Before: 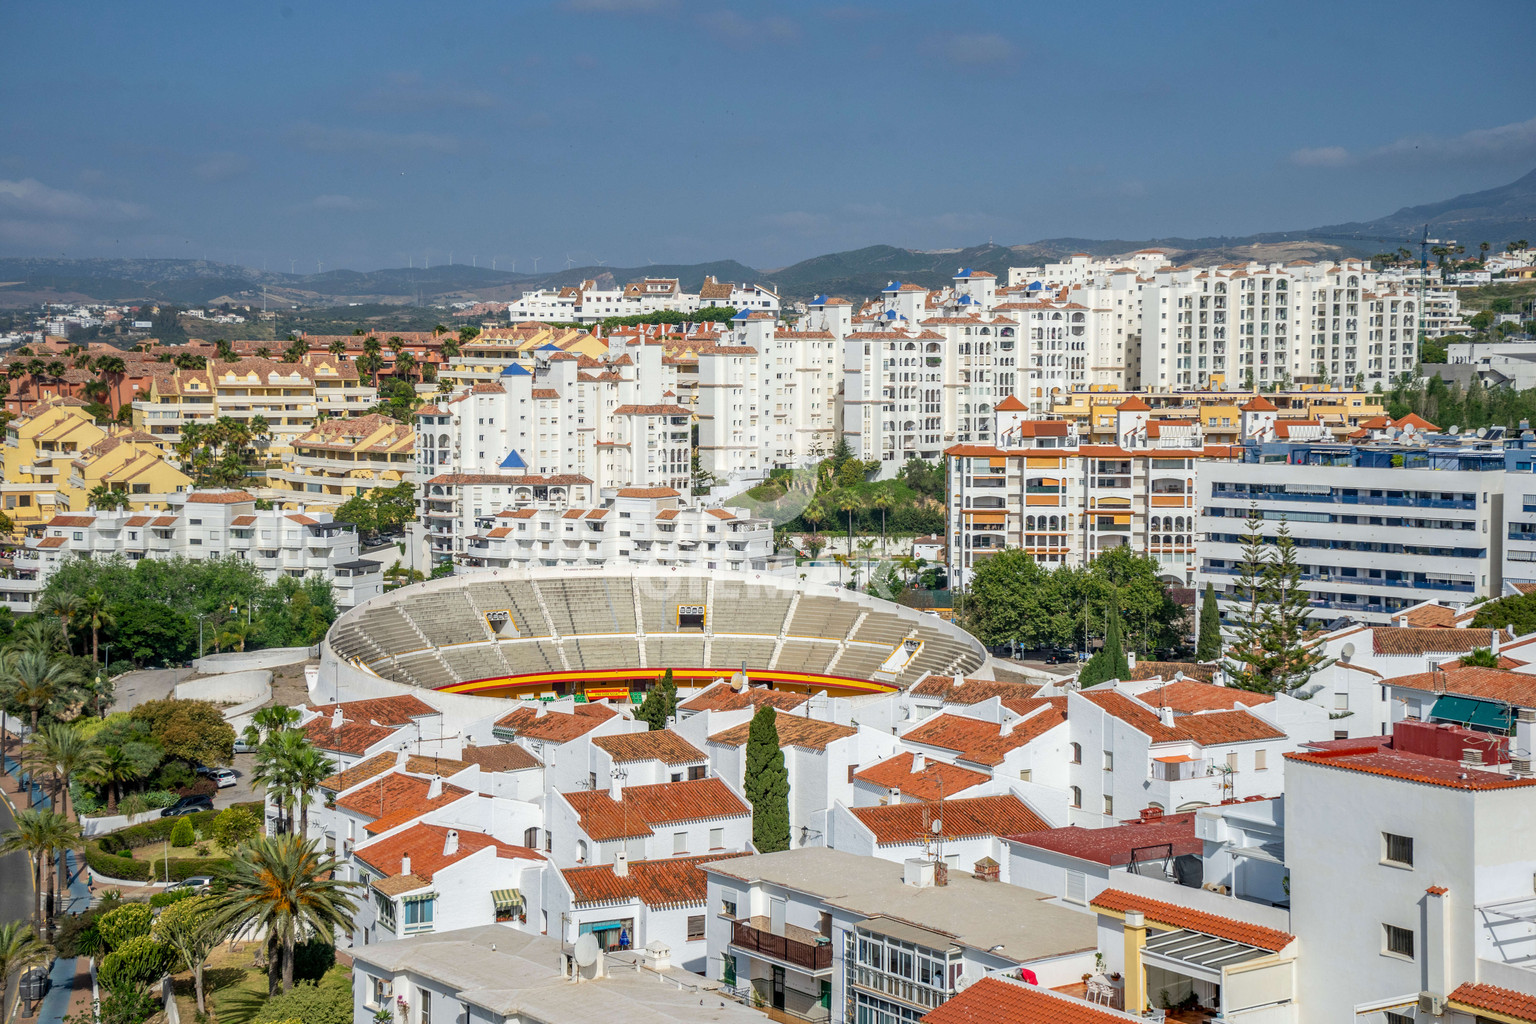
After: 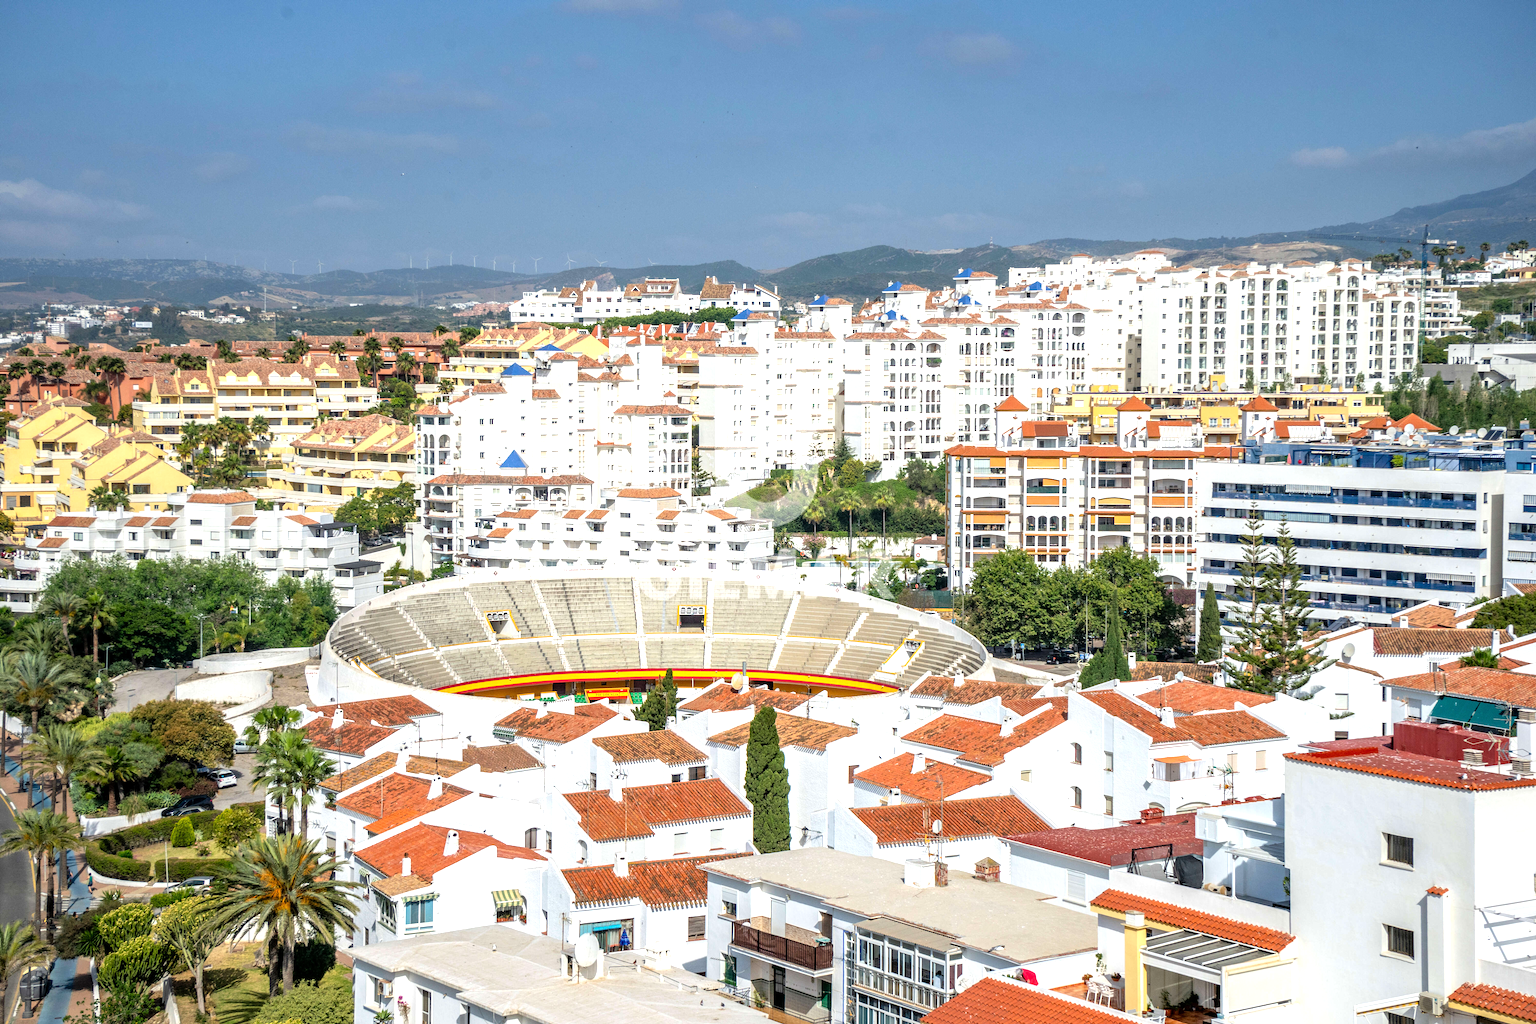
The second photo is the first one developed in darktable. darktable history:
tone equalizer: -8 EV -0.739 EV, -7 EV -0.681 EV, -6 EV -0.604 EV, -5 EV -0.366 EV, -3 EV 0.396 EV, -2 EV 0.6 EV, -1 EV 0.698 EV, +0 EV 0.741 EV
